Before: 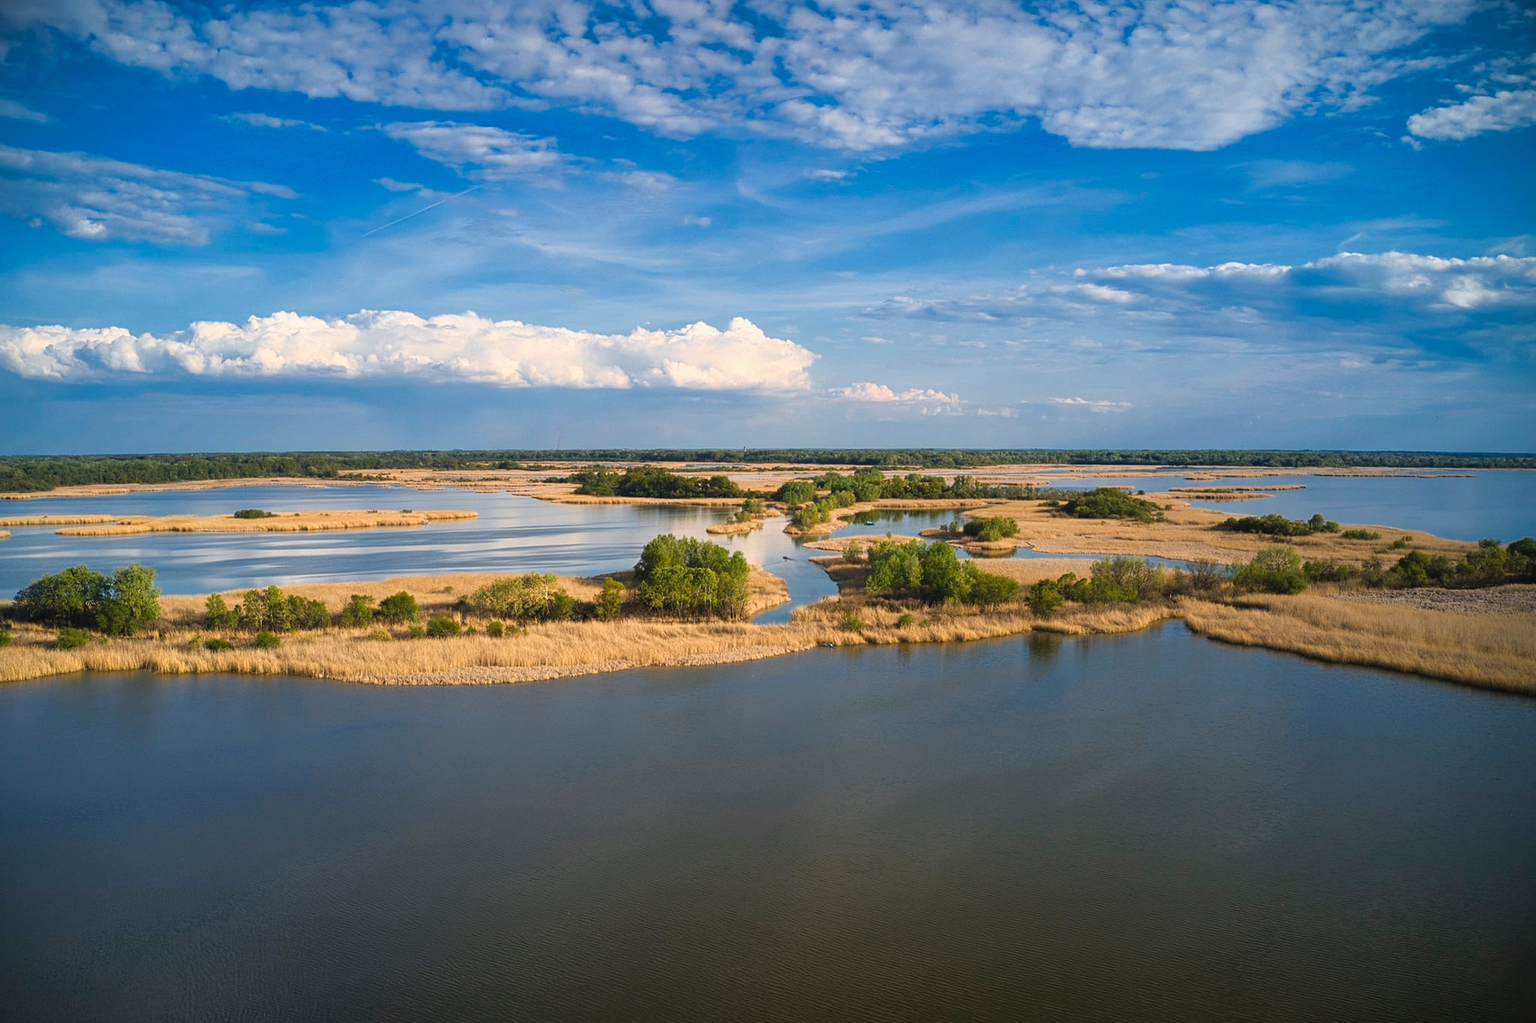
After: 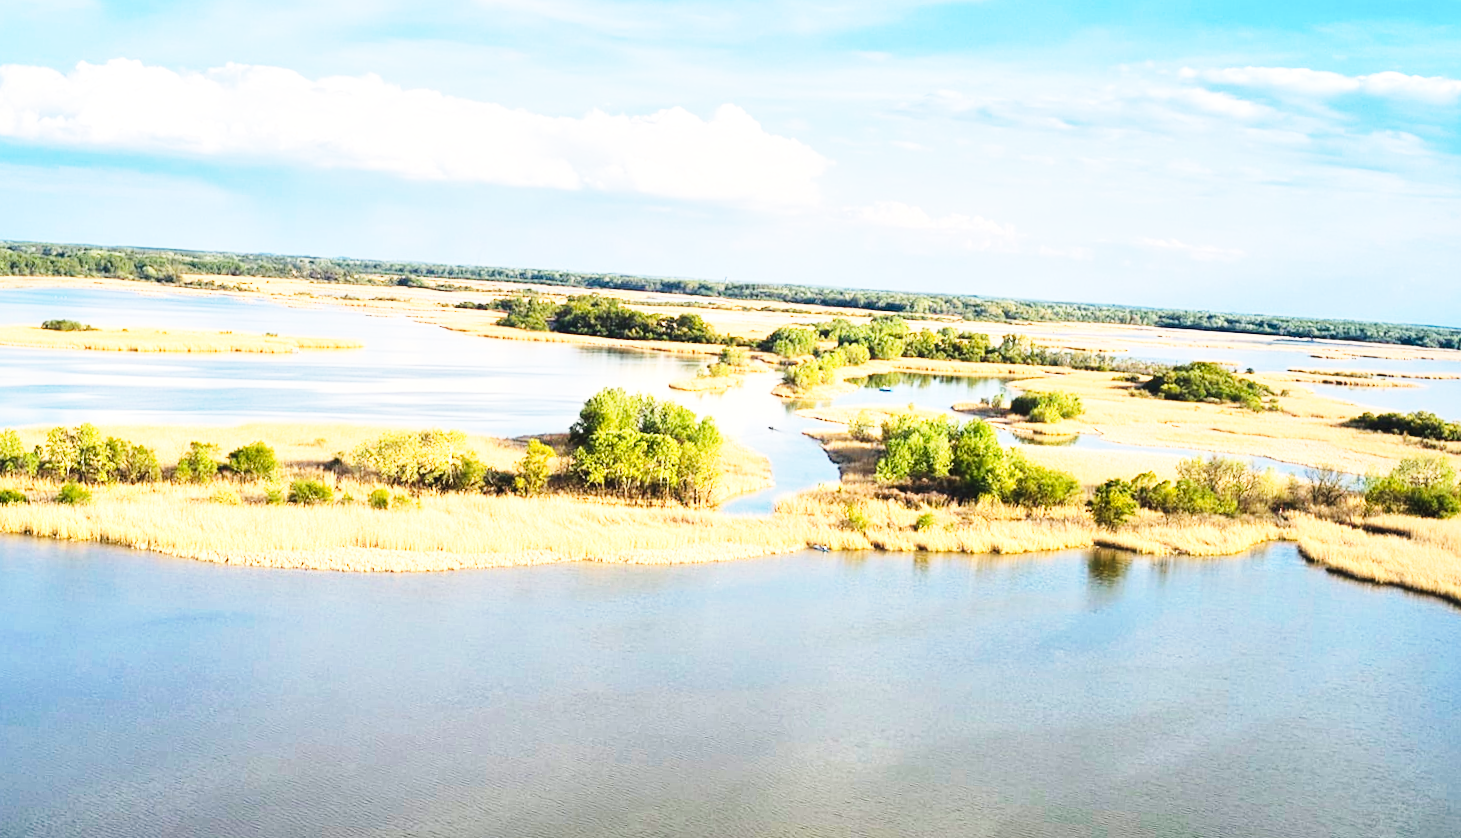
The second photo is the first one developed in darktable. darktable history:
color balance rgb: global offset › hue 171.68°, perceptual saturation grading › global saturation 0.158%, saturation formula JzAzBz (2021)
local contrast: mode bilateral grid, contrast 19, coarseness 51, detail 130%, midtone range 0.2
tone equalizer: -7 EV 0.148 EV, -6 EV 0.571 EV, -5 EV 1.18 EV, -4 EV 1.33 EV, -3 EV 1.16 EV, -2 EV 0.6 EV, -1 EV 0.159 EV, edges refinement/feathering 500, mask exposure compensation -1.57 EV, preserve details no
crop and rotate: angle -3.58°, left 9.913%, top 20.859%, right 12.157%, bottom 11.996%
base curve: curves: ch0 [(0, 0) (0.018, 0.026) (0.143, 0.37) (0.33, 0.731) (0.458, 0.853) (0.735, 0.965) (0.905, 0.986) (1, 1)], preserve colors none
